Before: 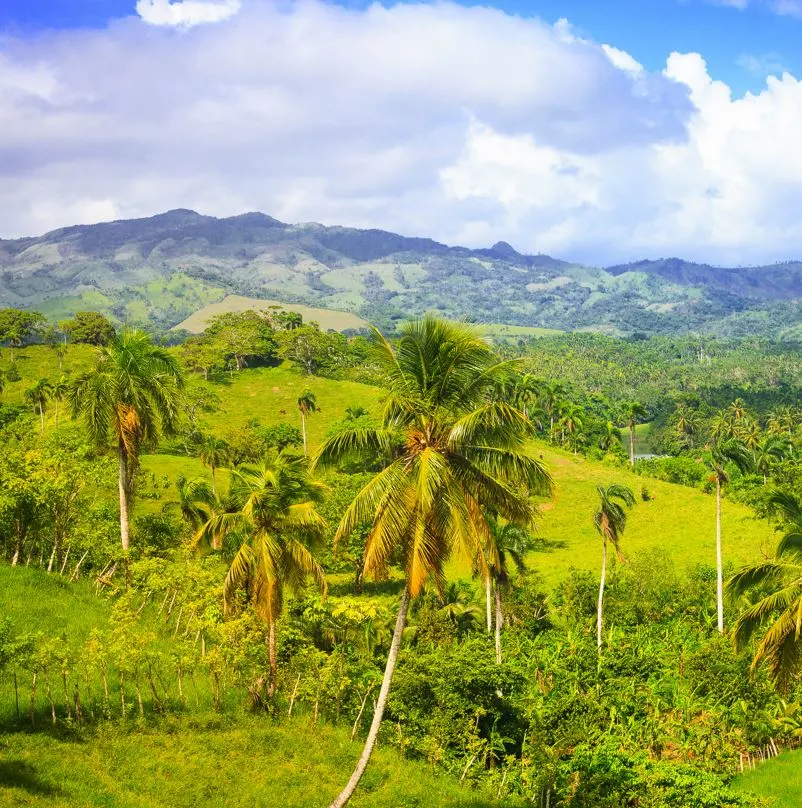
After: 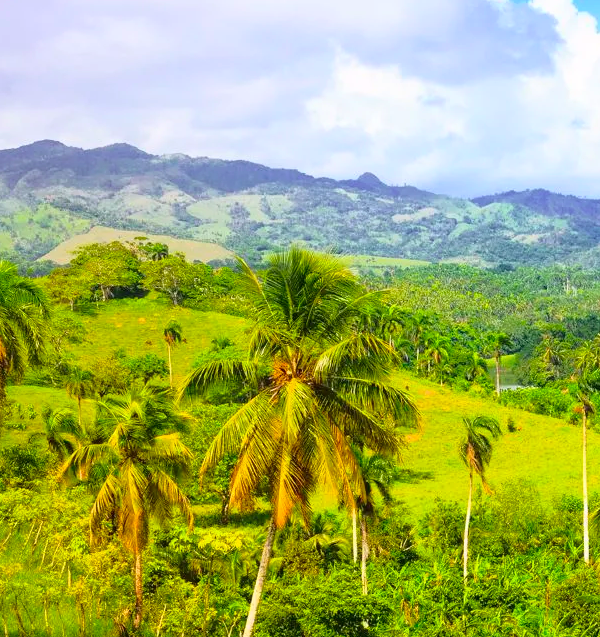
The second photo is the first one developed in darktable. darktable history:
crop: left 16.768%, top 8.653%, right 8.362%, bottom 12.485%
tone curve: curves: ch0 [(0, 0.013) (0.117, 0.081) (0.257, 0.259) (0.408, 0.45) (0.611, 0.64) (0.81, 0.857) (1, 1)]; ch1 [(0, 0) (0.287, 0.198) (0.501, 0.506) (0.56, 0.584) (0.715, 0.741) (0.976, 0.992)]; ch2 [(0, 0) (0.369, 0.362) (0.5, 0.5) (0.537, 0.547) (0.59, 0.603) (0.681, 0.754) (1, 1)], color space Lab, independent channels, preserve colors none
